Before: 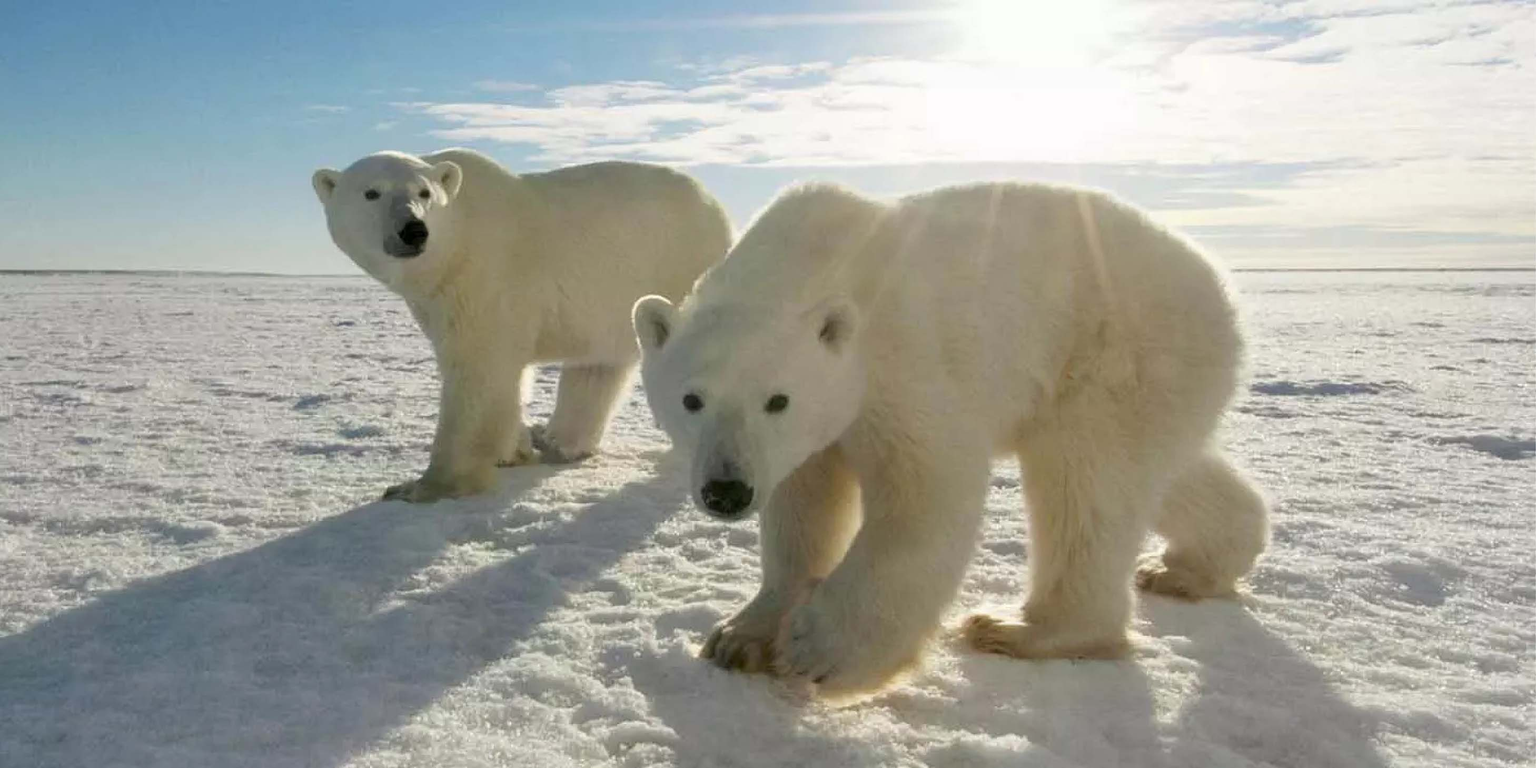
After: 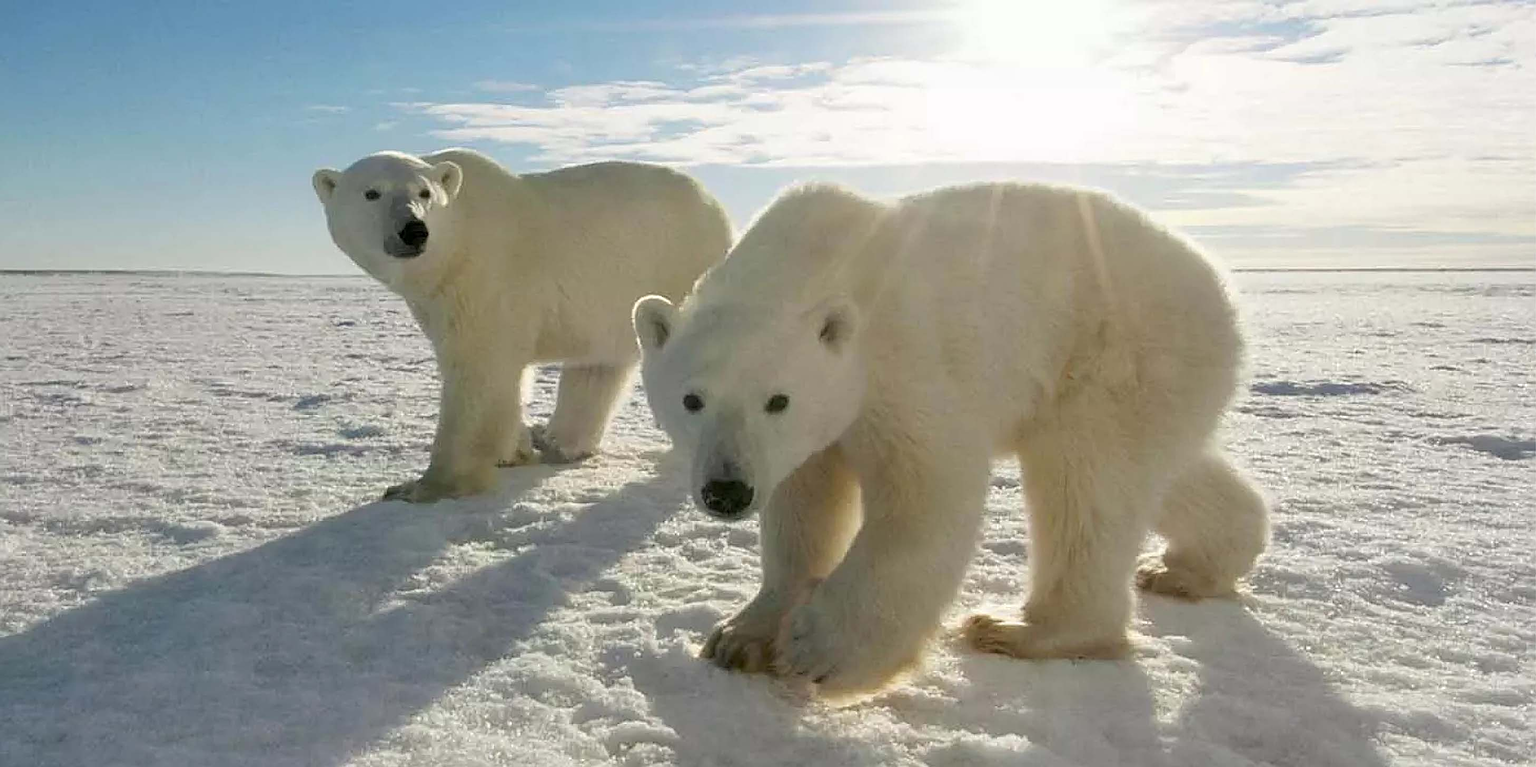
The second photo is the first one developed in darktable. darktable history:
sharpen: radius 2.559, amount 0.648
